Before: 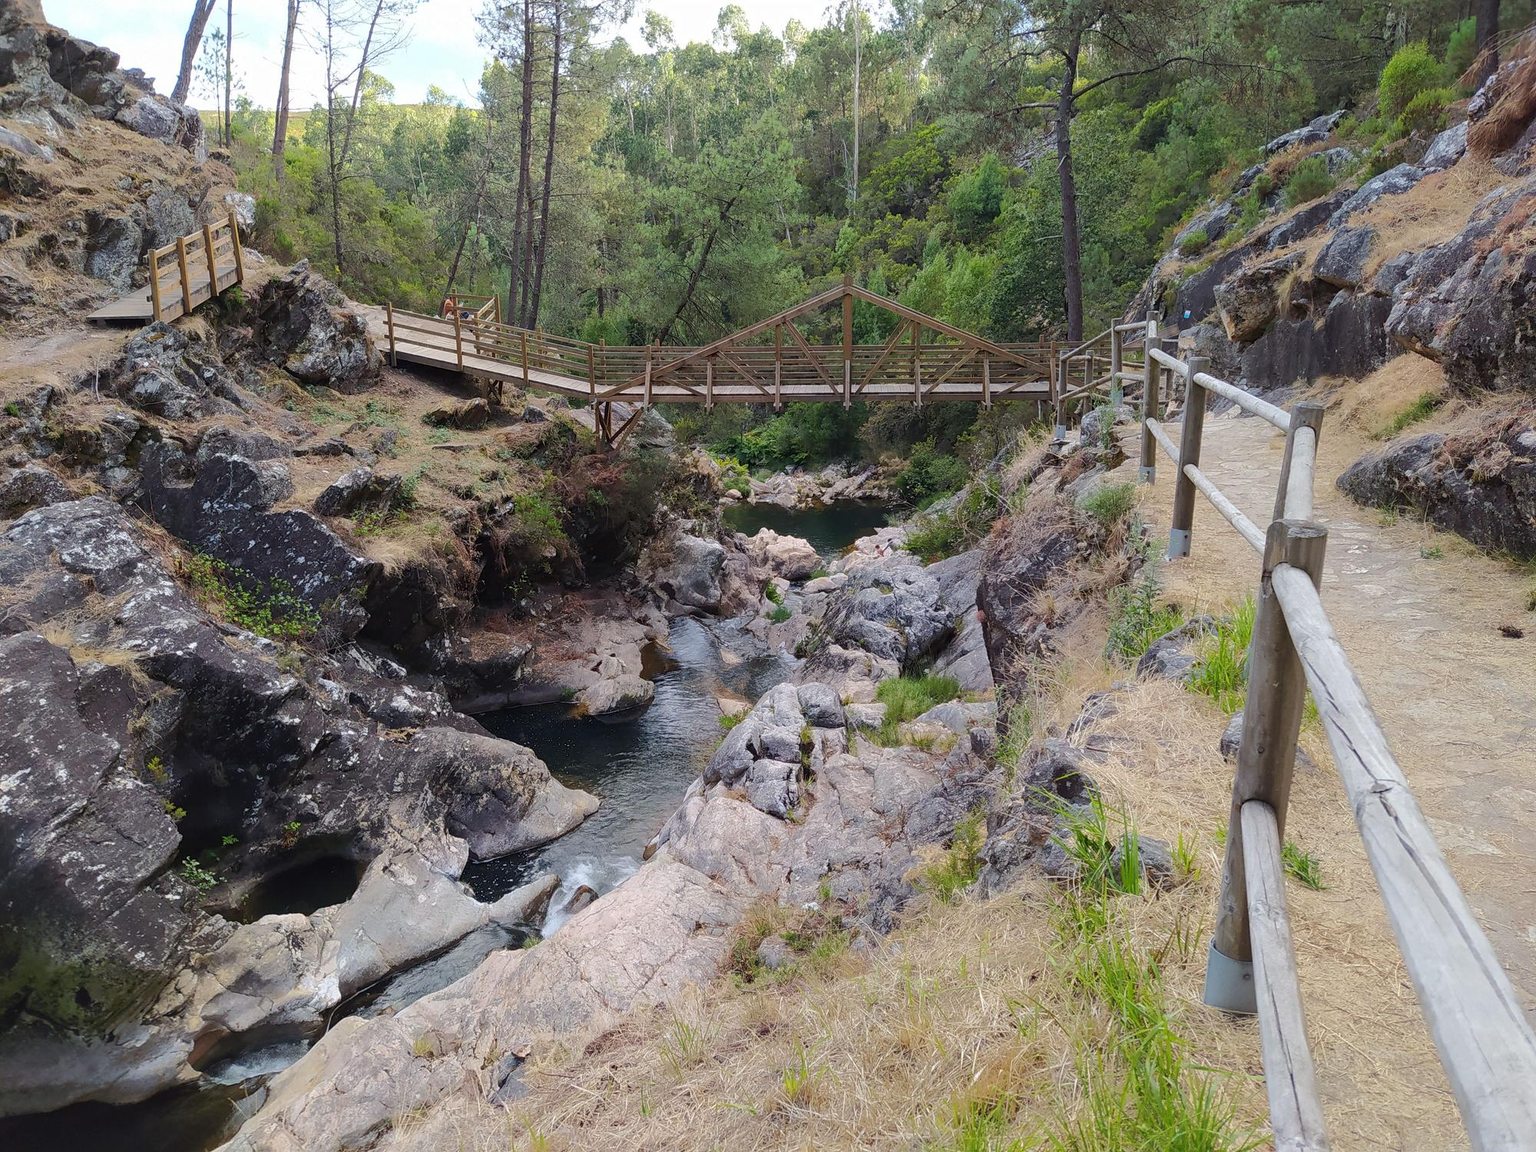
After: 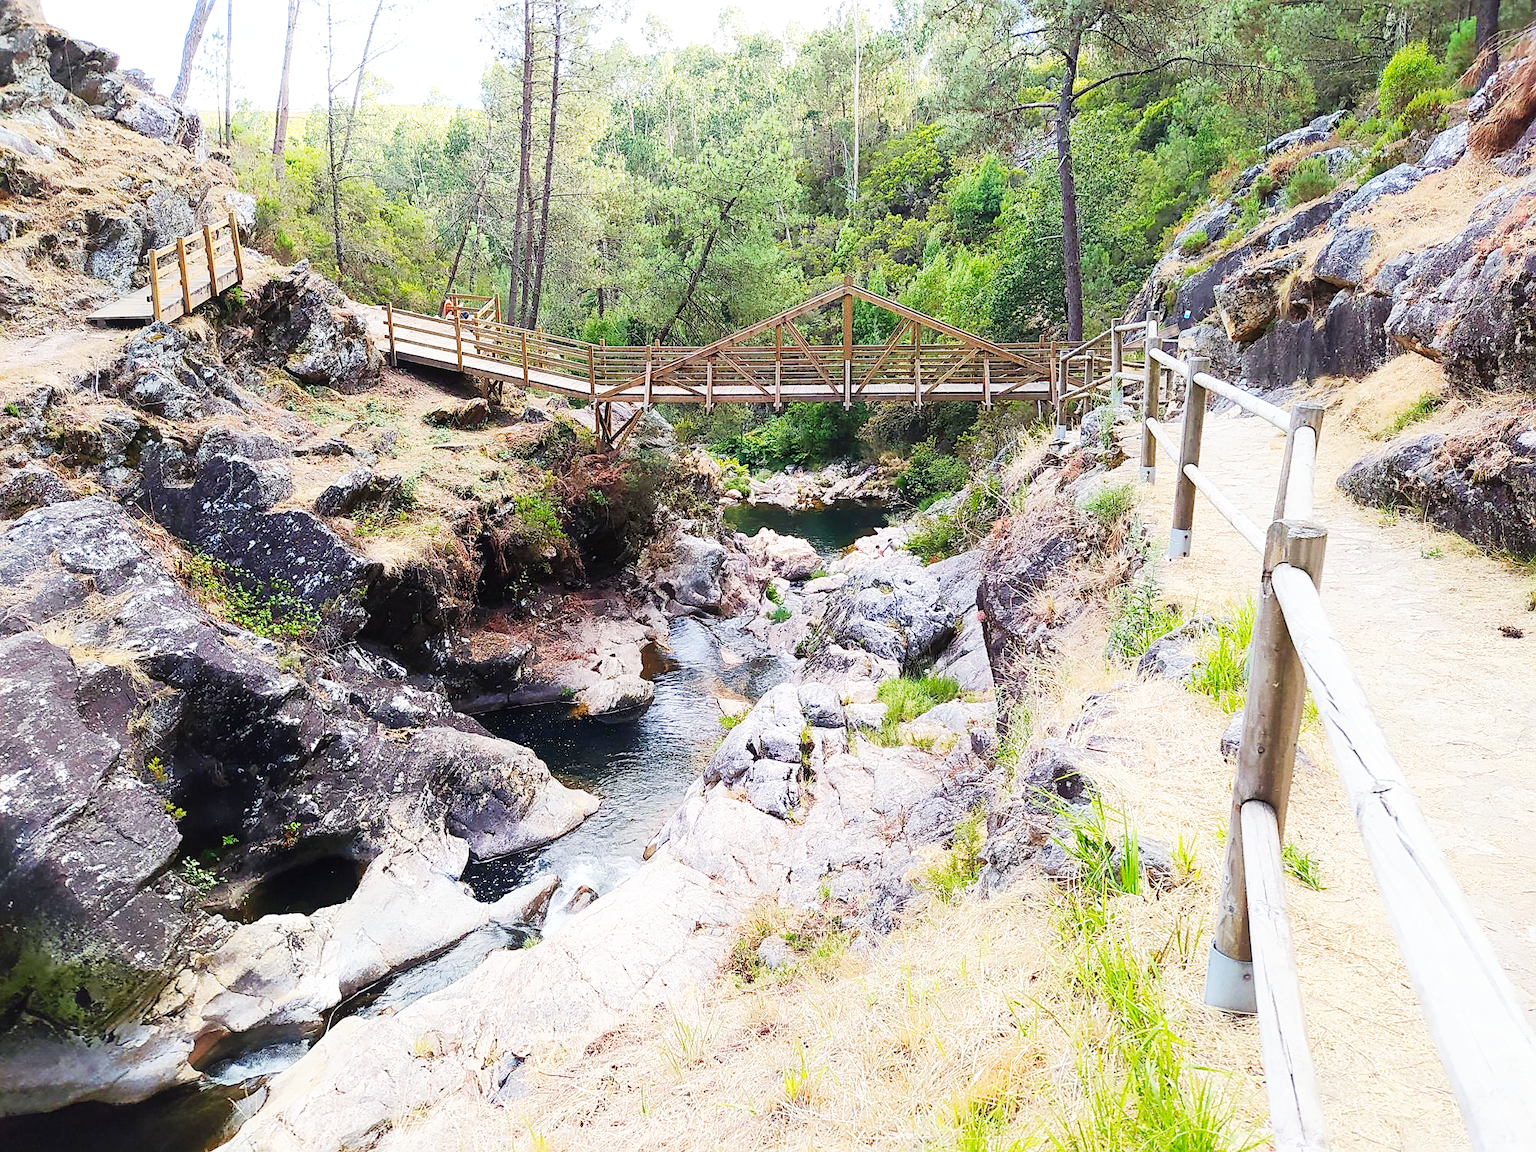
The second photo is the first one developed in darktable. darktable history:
sharpen: radius 1.877, amount 0.392, threshold 1.21
base curve: curves: ch0 [(0, 0) (0.007, 0.004) (0.027, 0.03) (0.046, 0.07) (0.207, 0.54) (0.442, 0.872) (0.673, 0.972) (1, 1)], preserve colors none
exposure: exposure 0.201 EV, compensate exposure bias true, compensate highlight preservation false
tone equalizer: on, module defaults
contrast equalizer: y [[0.5, 0.488, 0.462, 0.461, 0.491, 0.5], [0.5 ×6], [0.5 ×6], [0 ×6], [0 ×6]]
